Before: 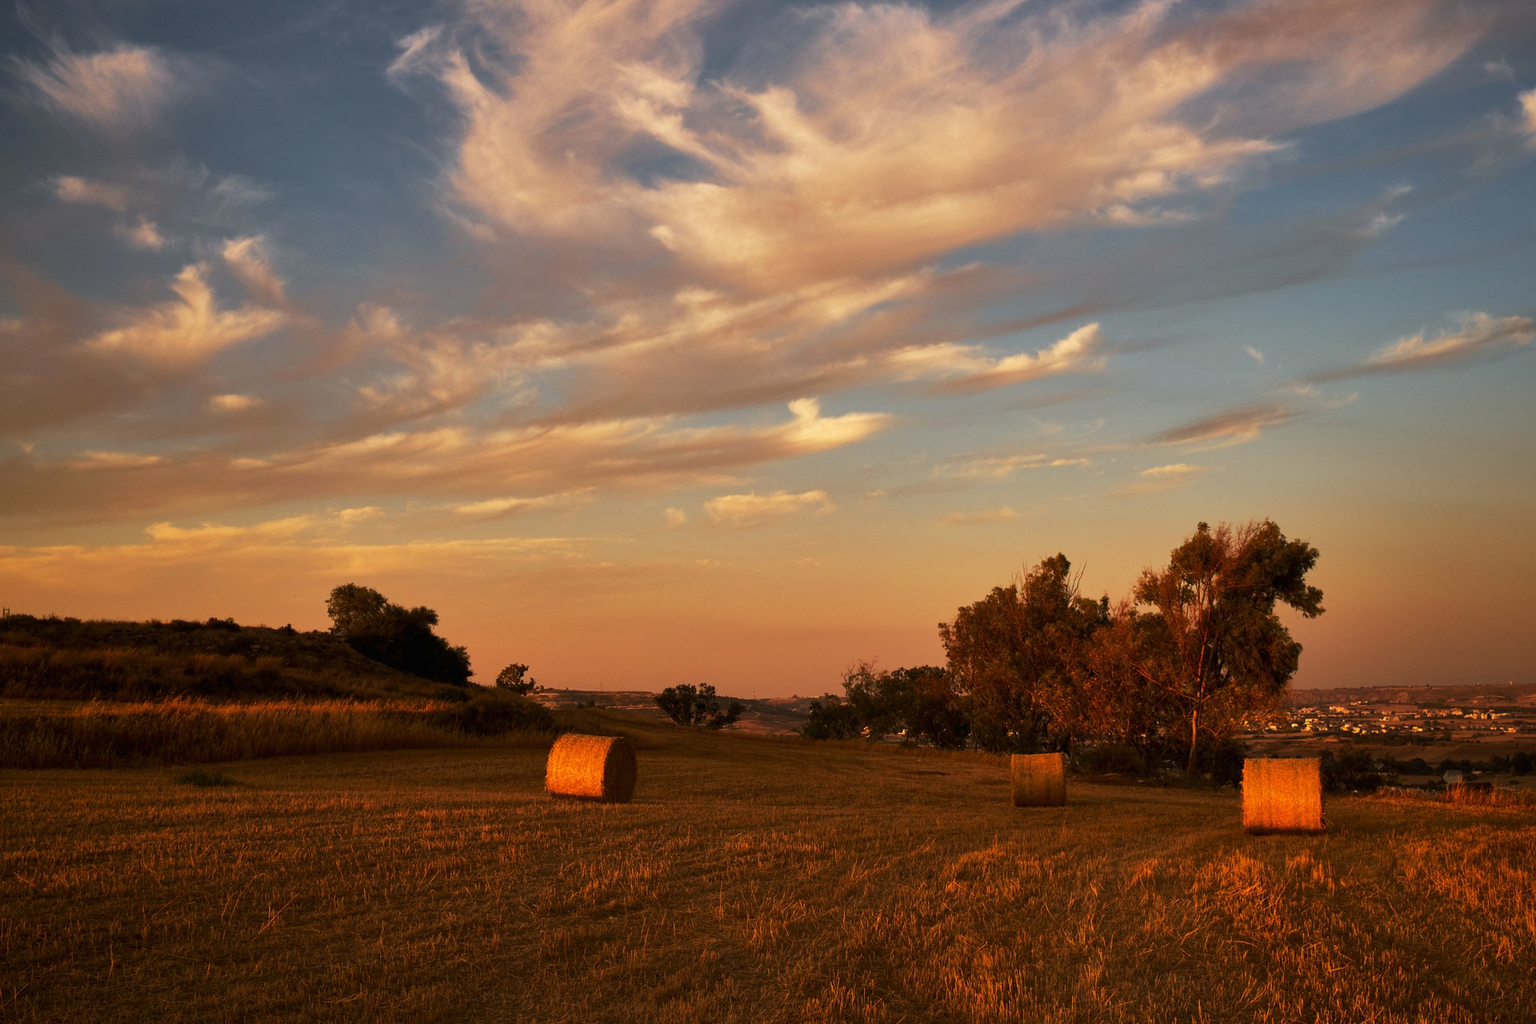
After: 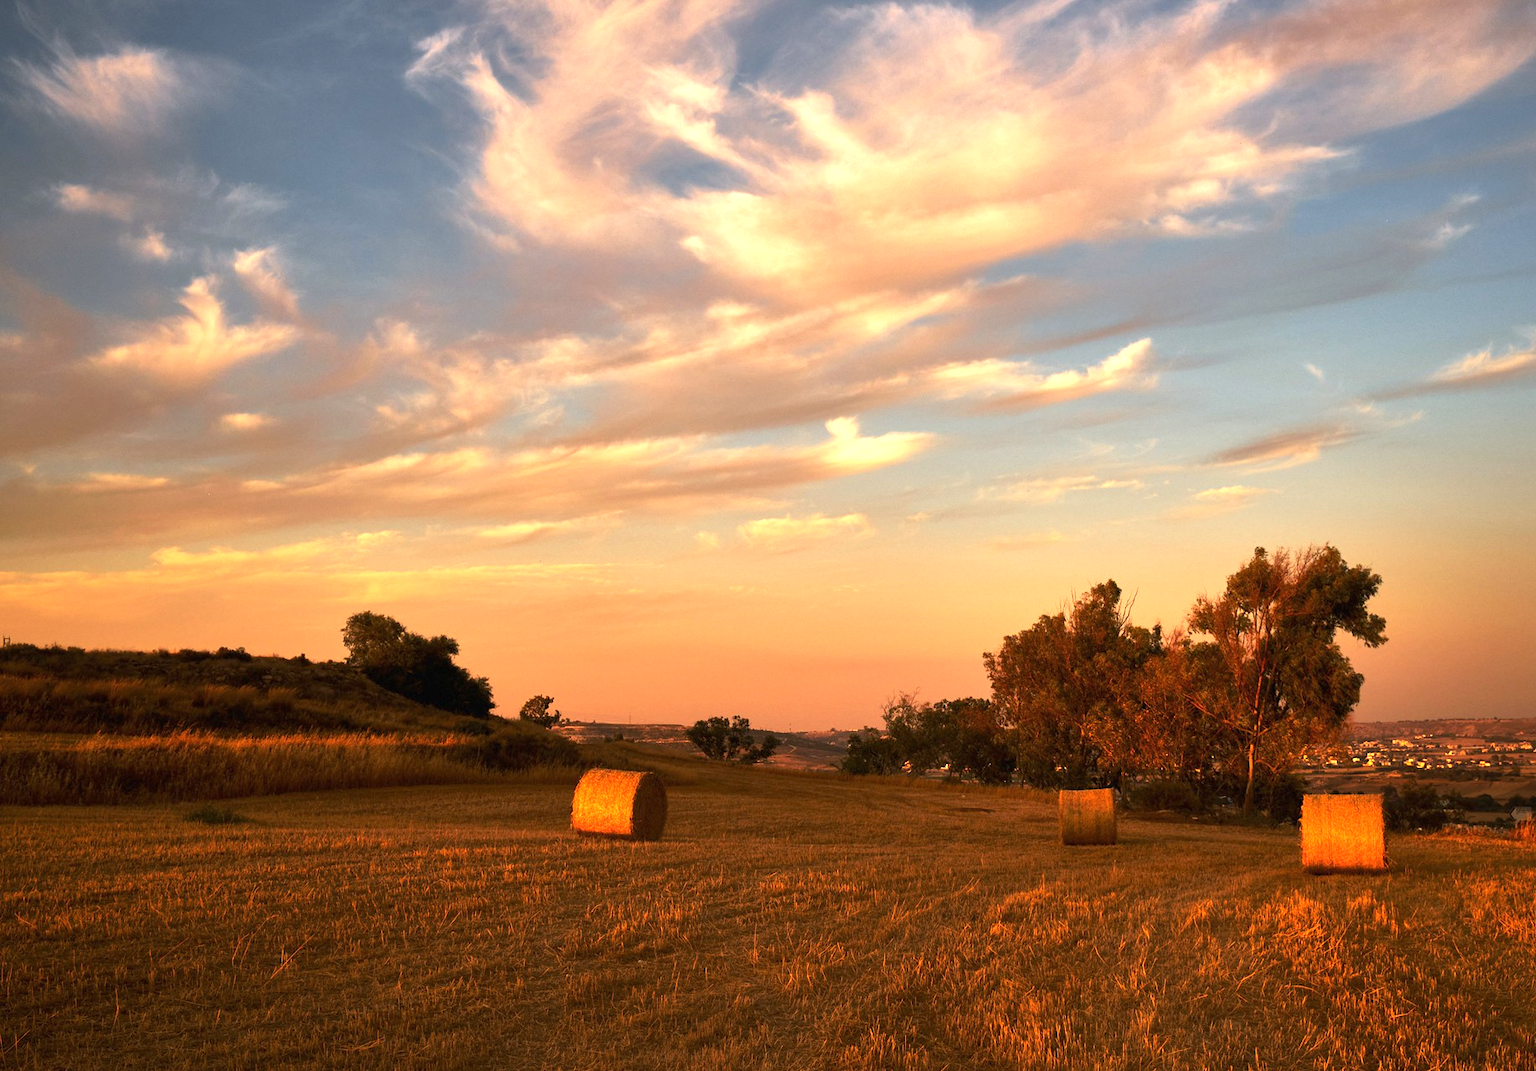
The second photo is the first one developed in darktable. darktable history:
crop: right 4.5%, bottom 0.048%
exposure: black level correction 0, exposure 0.953 EV, compensate highlight preservation false
